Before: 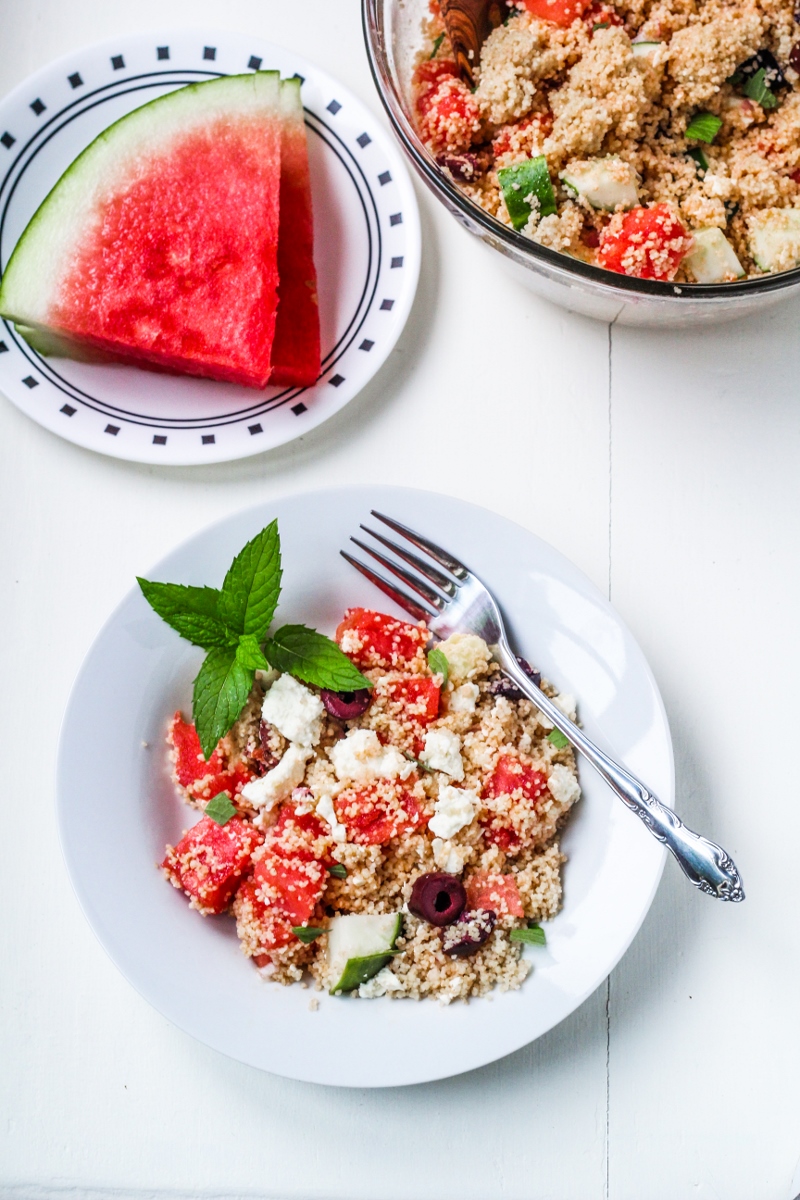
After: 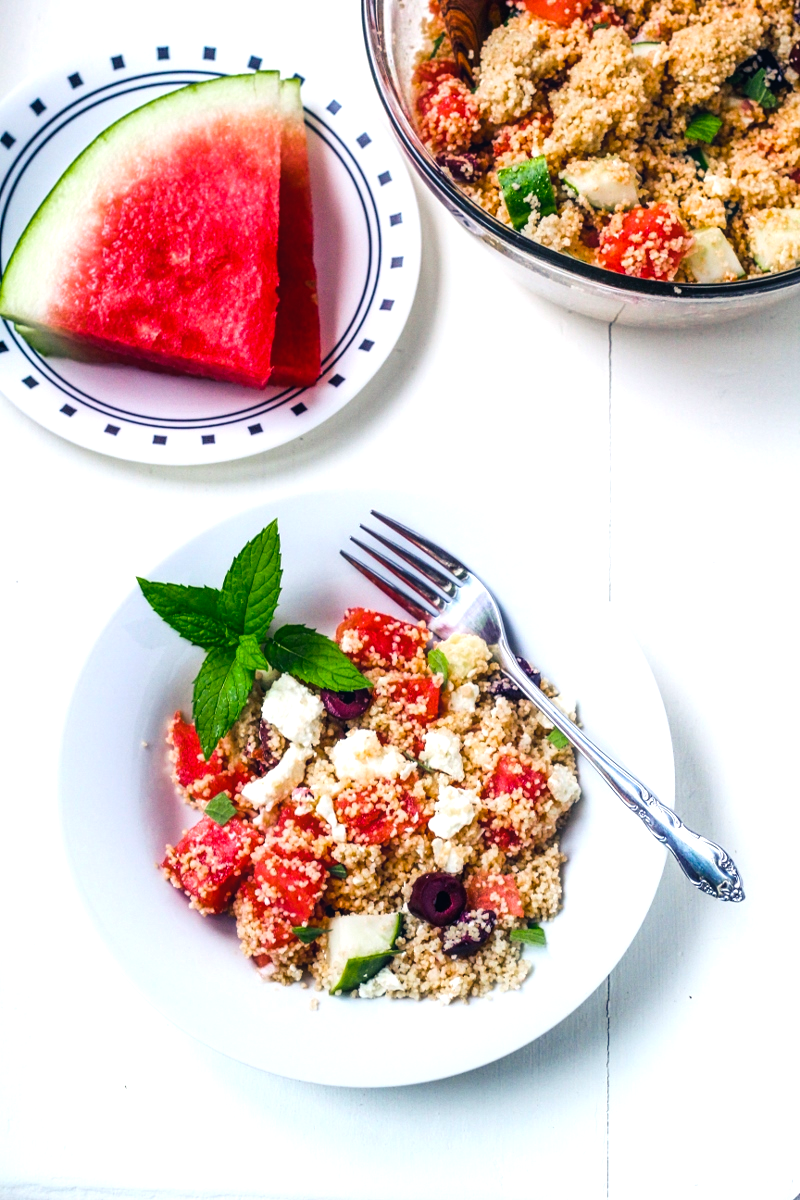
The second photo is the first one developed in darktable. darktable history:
contrast equalizer: y [[0.5, 0.486, 0.447, 0.446, 0.489, 0.5], [0.5 ×6], [0.5 ×6], [0 ×6], [0 ×6]]
color balance rgb: shadows lift › luminance -40.725%, shadows lift › chroma 13.808%, shadows lift › hue 259.51°, perceptual saturation grading › global saturation 14.977%, global vibrance 25.016%, contrast 19.39%
